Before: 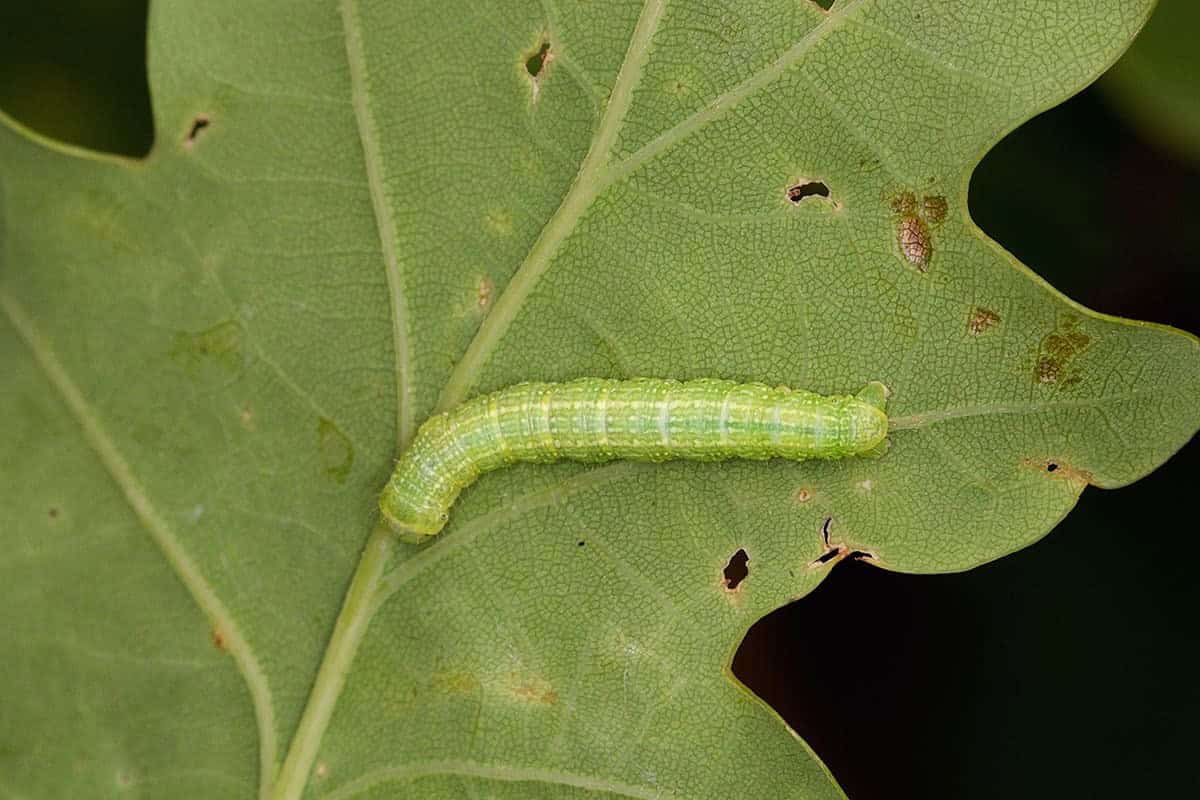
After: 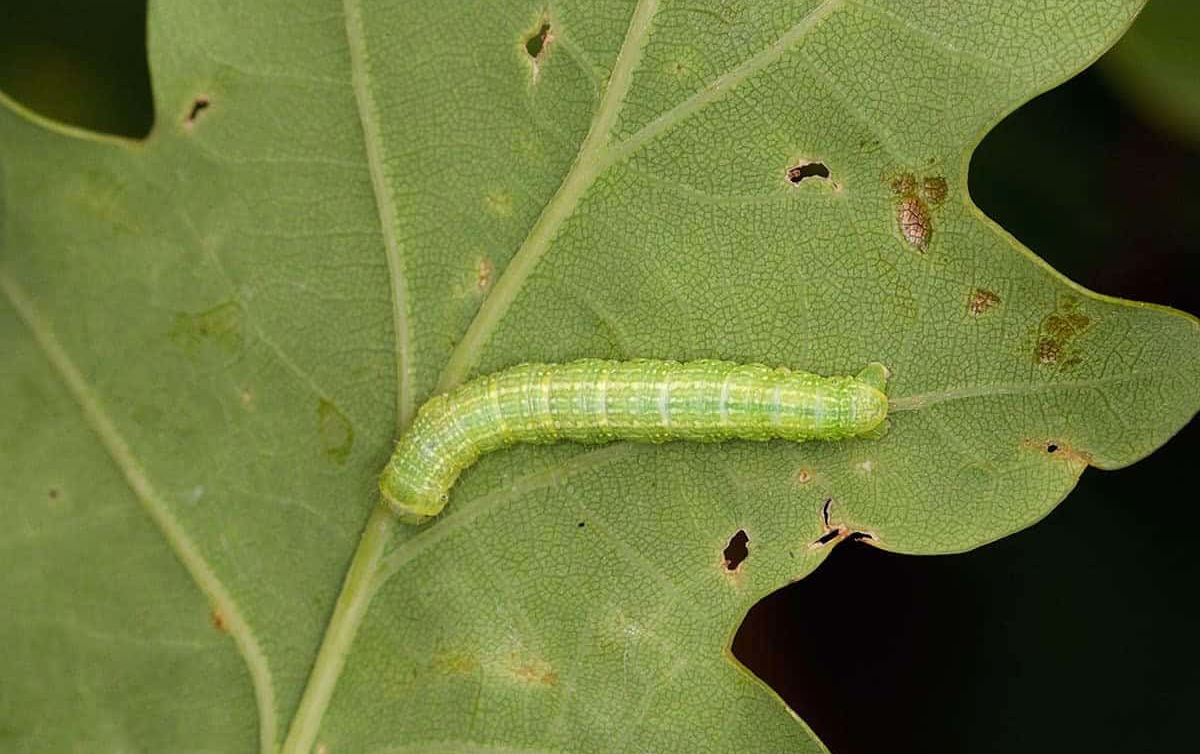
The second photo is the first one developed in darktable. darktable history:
crop and rotate: top 2.442%, bottom 3.206%
exposure: exposure 0.074 EV, compensate highlight preservation false
